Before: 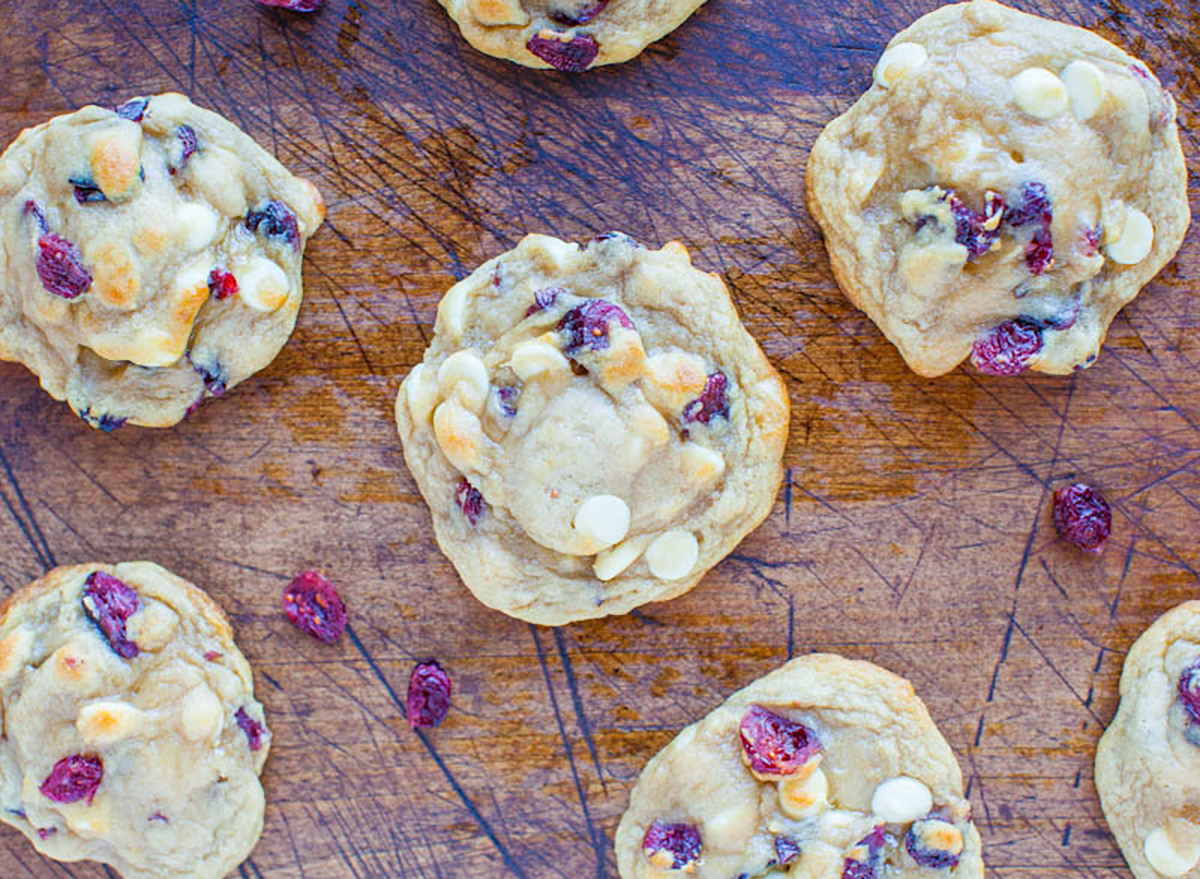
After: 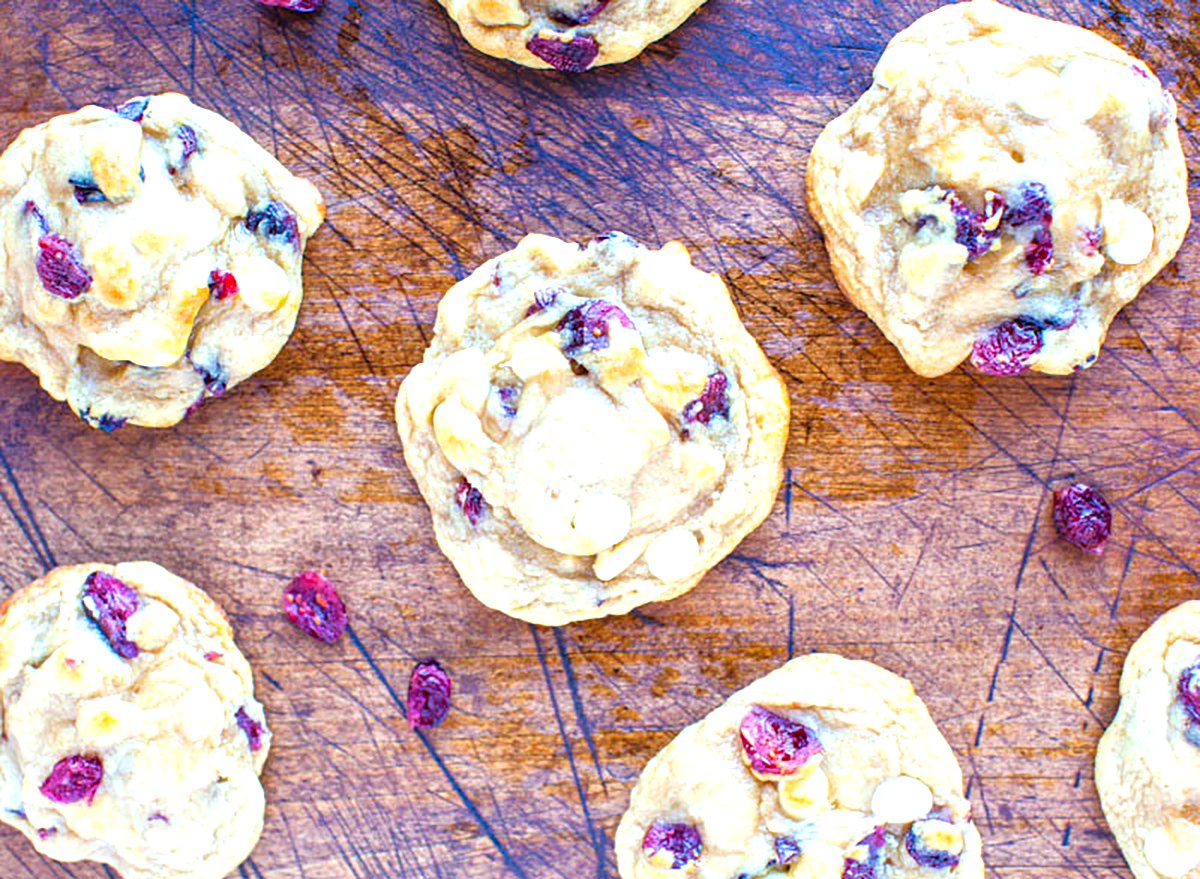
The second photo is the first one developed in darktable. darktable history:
color balance: gamma [0.9, 0.988, 0.975, 1.025], gain [1.05, 1, 1, 1]
exposure: exposure 0.77 EV, compensate highlight preservation false
